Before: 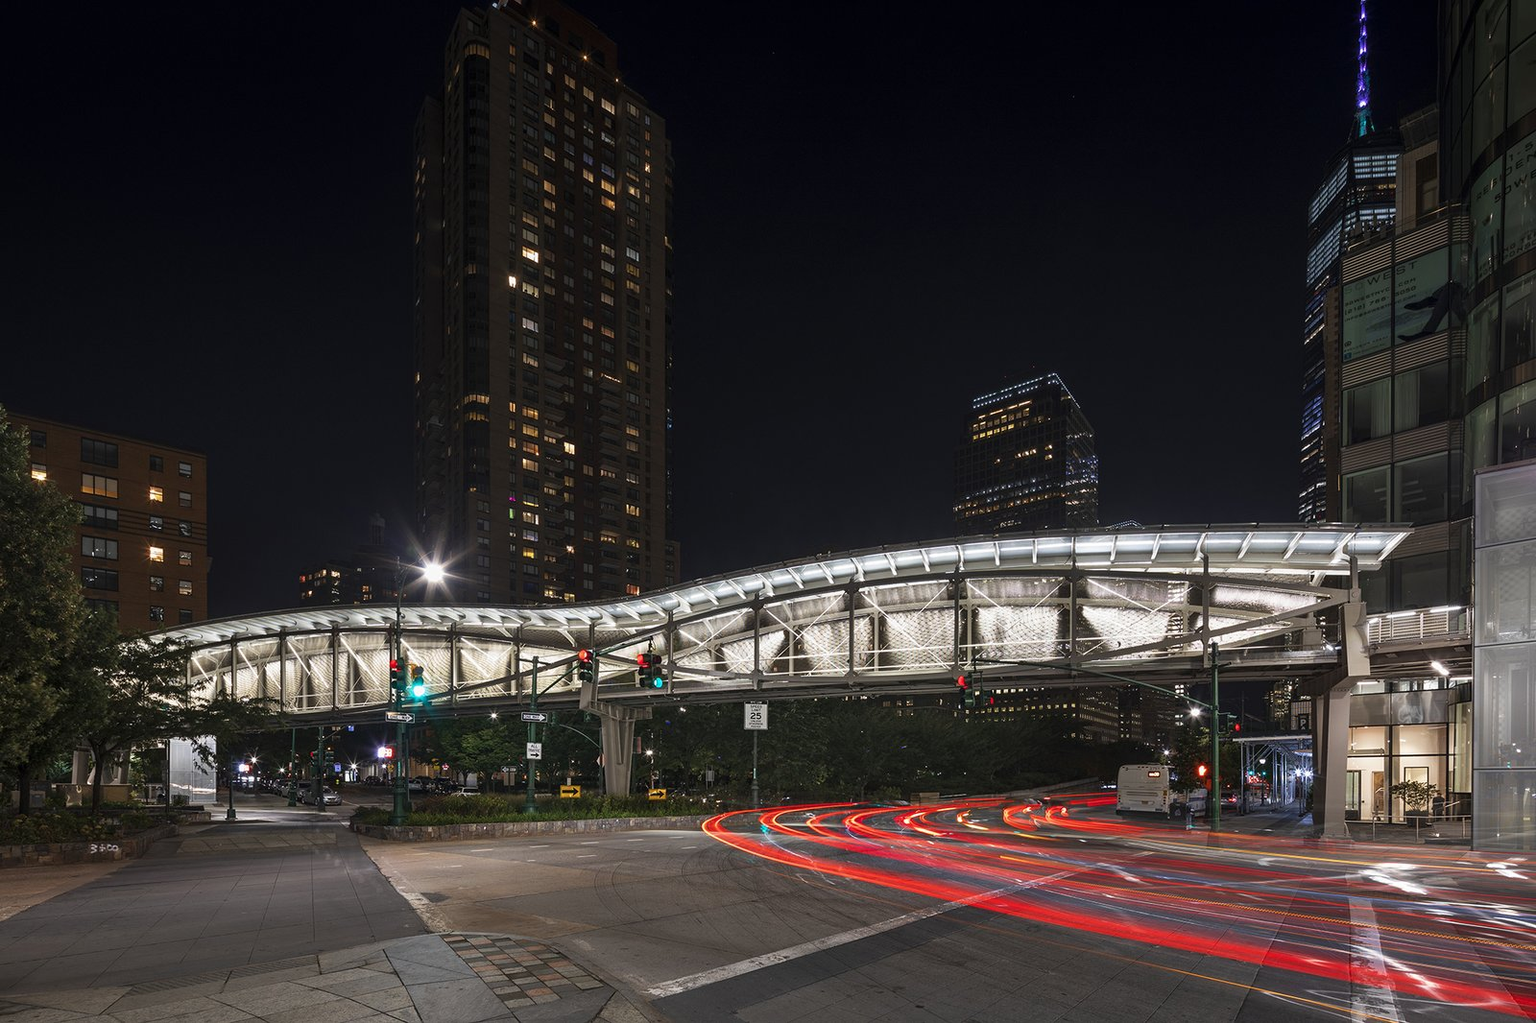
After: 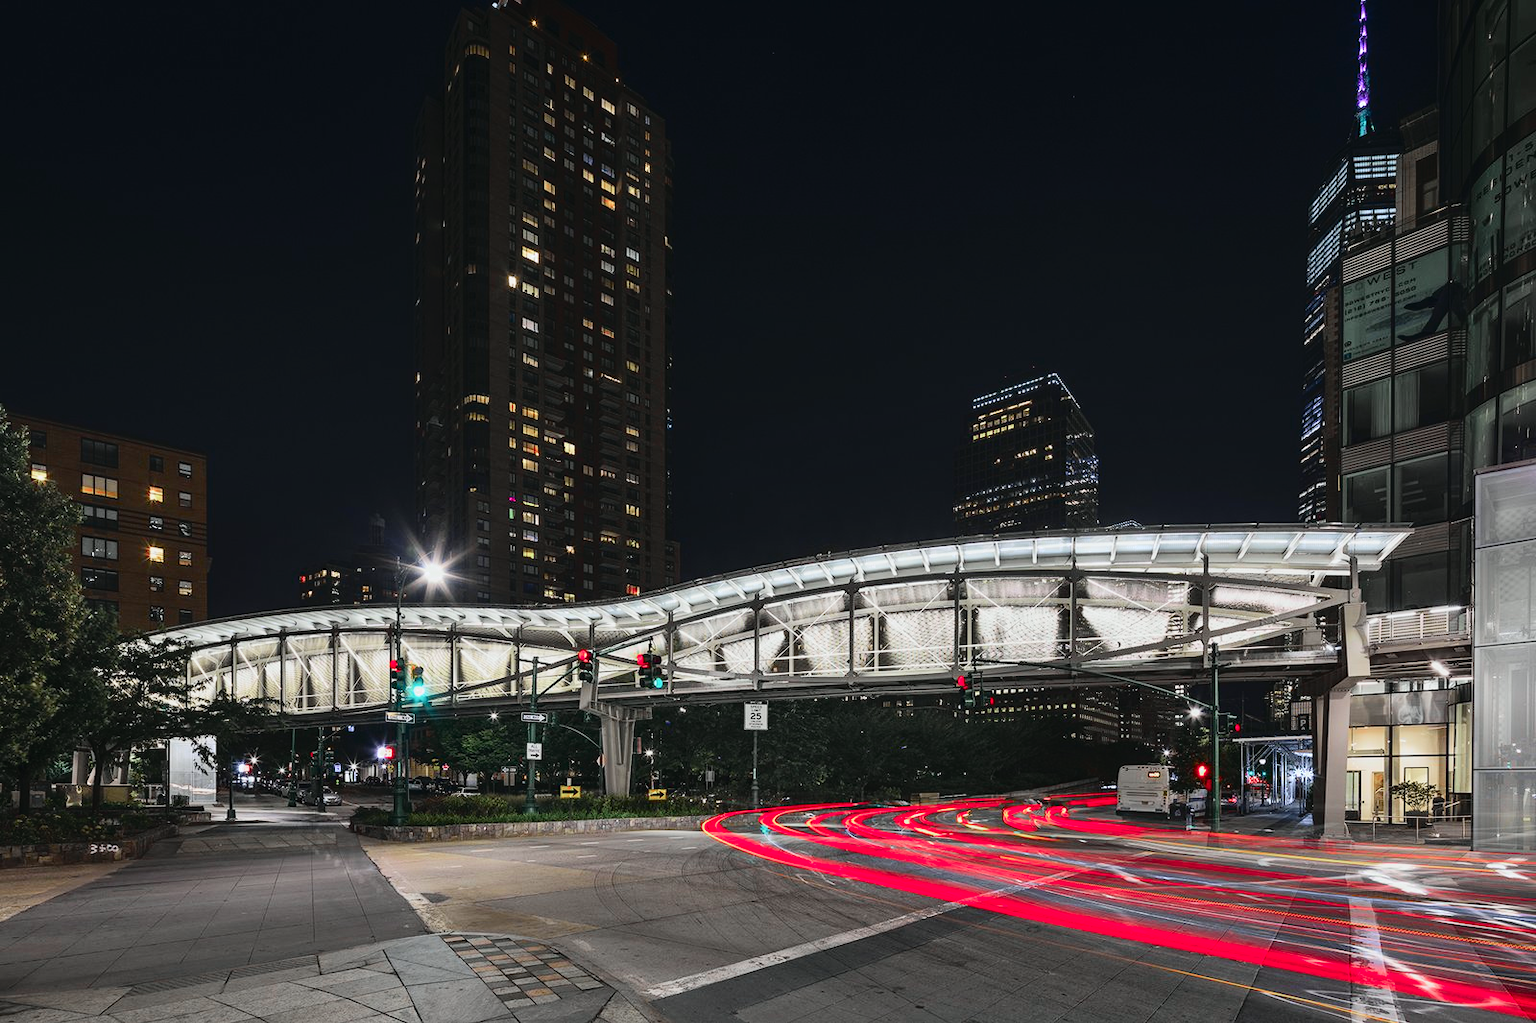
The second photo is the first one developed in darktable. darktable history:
shadows and highlights: shadows 32.83, highlights -47.7, soften with gaussian
color zones: curves: ch0 [(0, 0.466) (0.128, 0.466) (0.25, 0.5) (0.375, 0.456) (0.5, 0.5) (0.625, 0.5) (0.737, 0.652) (0.875, 0.5)]; ch1 [(0, 0.603) (0.125, 0.618) (0.261, 0.348) (0.372, 0.353) (0.497, 0.363) (0.611, 0.45) (0.731, 0.427) (0.875, 0.518) (0.998, 0.652)]; ch2 [(0, 0.559) (0.125, 0.451) (0.253, 0.564) (0.37, 0.578) (0.5, 0.466) (0.625, 0.471) (0.731, 0.471) (0.88, 0.485)]
tone curve: curves: ch0 [(0, 0.022) (0.114, 0.083) (0.281, 0.315) (0.447, 0.557) (0.588, 0.711) (0.786, 0.839) (0.999, 0.949)]; ch1 [(0, 0) (0.389, 0.352) (0.458, 0.433) (0.486, 0.474) (0.509, 0.505) (0.535, 0.53) (0.555, 0.557) (0.586, 0.622) (0.677, 0.724) (1, 1)]; ch2 [(0, 0) (0.369, 0.388) (0.449, 0.431) (0.501, 0.5) (0.528, 0.52) (0.561, 0.59) (0.697, 0.721) (1, 1)], color space Lab, independent channels, preserve colors none
